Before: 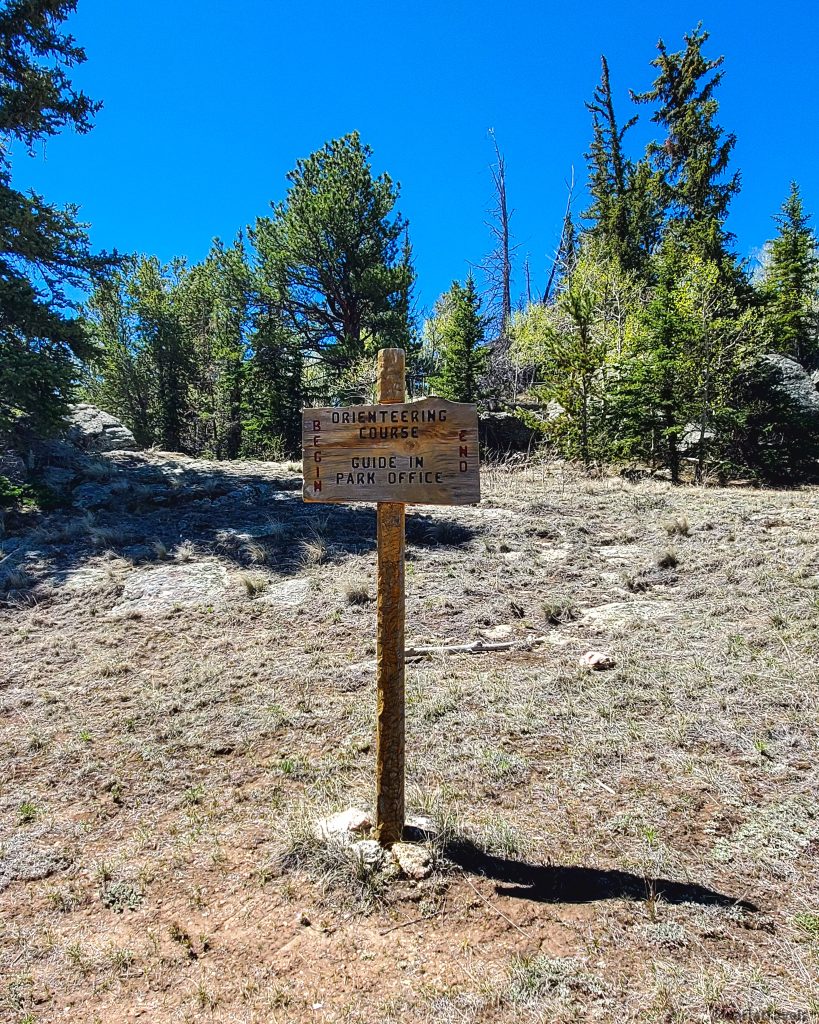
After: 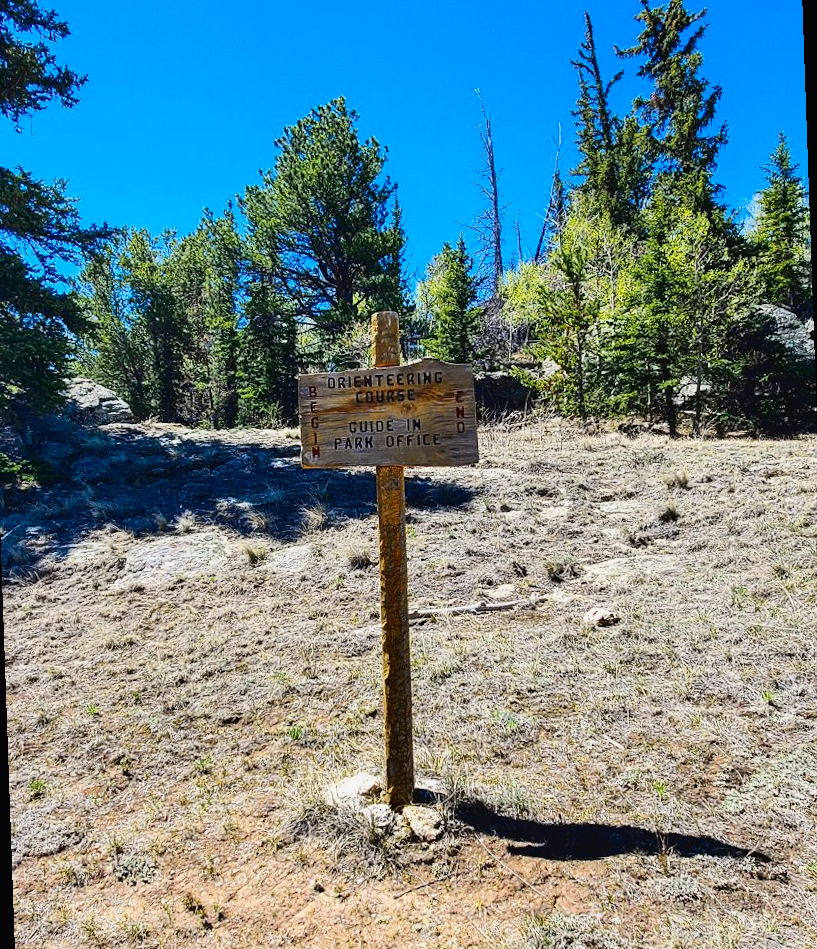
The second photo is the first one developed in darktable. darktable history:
tone curve: curves: ch0 [(0, 0.011) (0.139, 0.106) (0.295, 0.271) (0.499, 0.523) (0.739, 0.782) (0.857, 0.879) (1, 0.967)]; ch1 [(0, 0) (0.272, 0.249) (0.388, 0.385) (0.469, 0.456) (0.495, 0.497) (0.524, 0.518) (0.602, 0.623) (0.725, 0.779) (1, 1)]; ch2 [(0, 0) (0.125, 0.089) (0.353, 0.329) (0.443, 0.408) (0.502, 0.499) (0.548, 0.549) (0.608, 0.635) (1, 1)], color space Lab, independent channels, preserve colors none
rotate and perspective: rotation -2°, crop left 0.022, crop right 0.978, crop top 0.049, crop bottom 0.951
